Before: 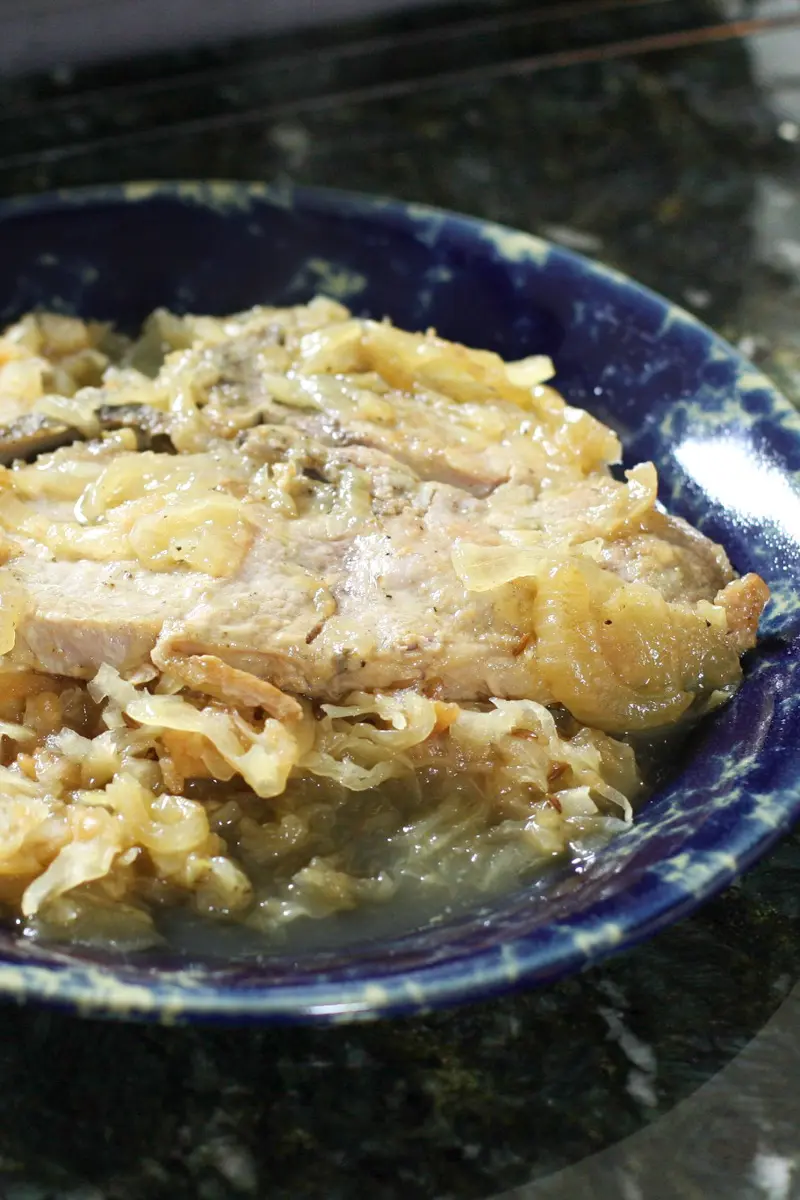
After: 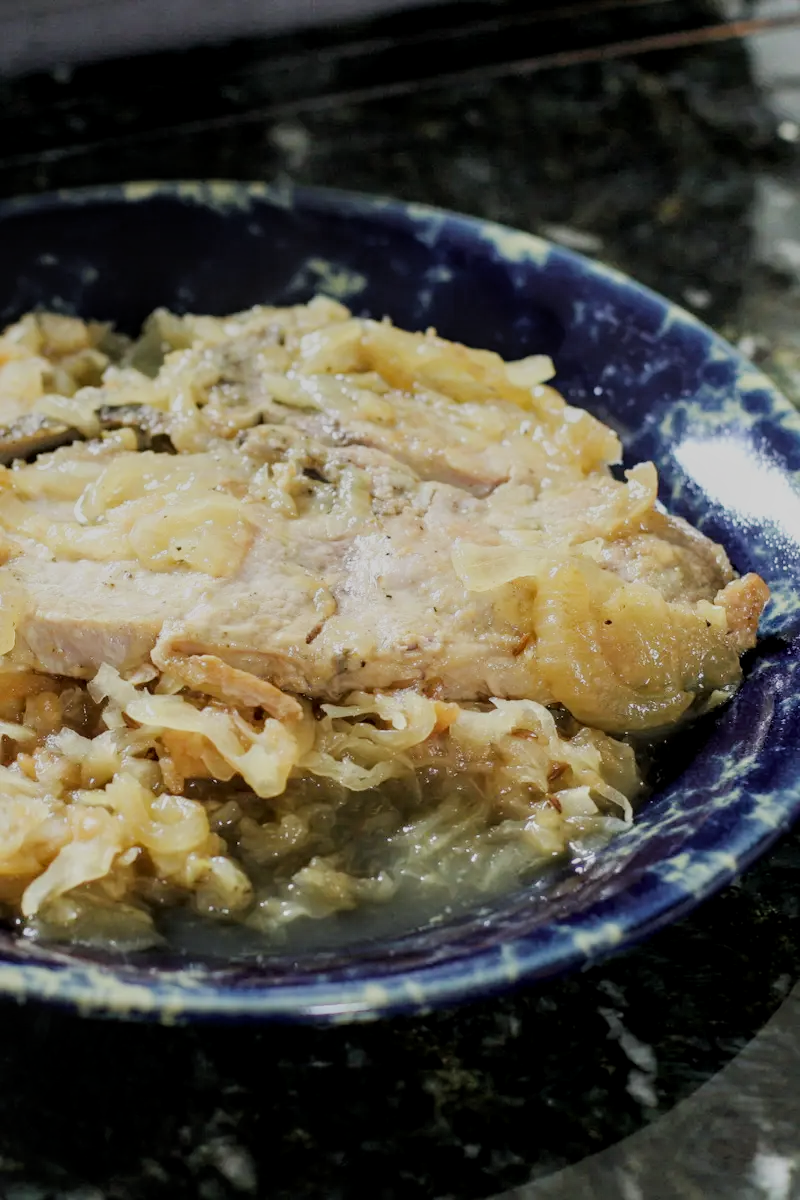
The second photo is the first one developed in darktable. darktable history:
local contrast: on, module defaults
filmic rgb: black relative exposure -7.15 EV, white relative exposure 5.36 EV, hardness 3.02
